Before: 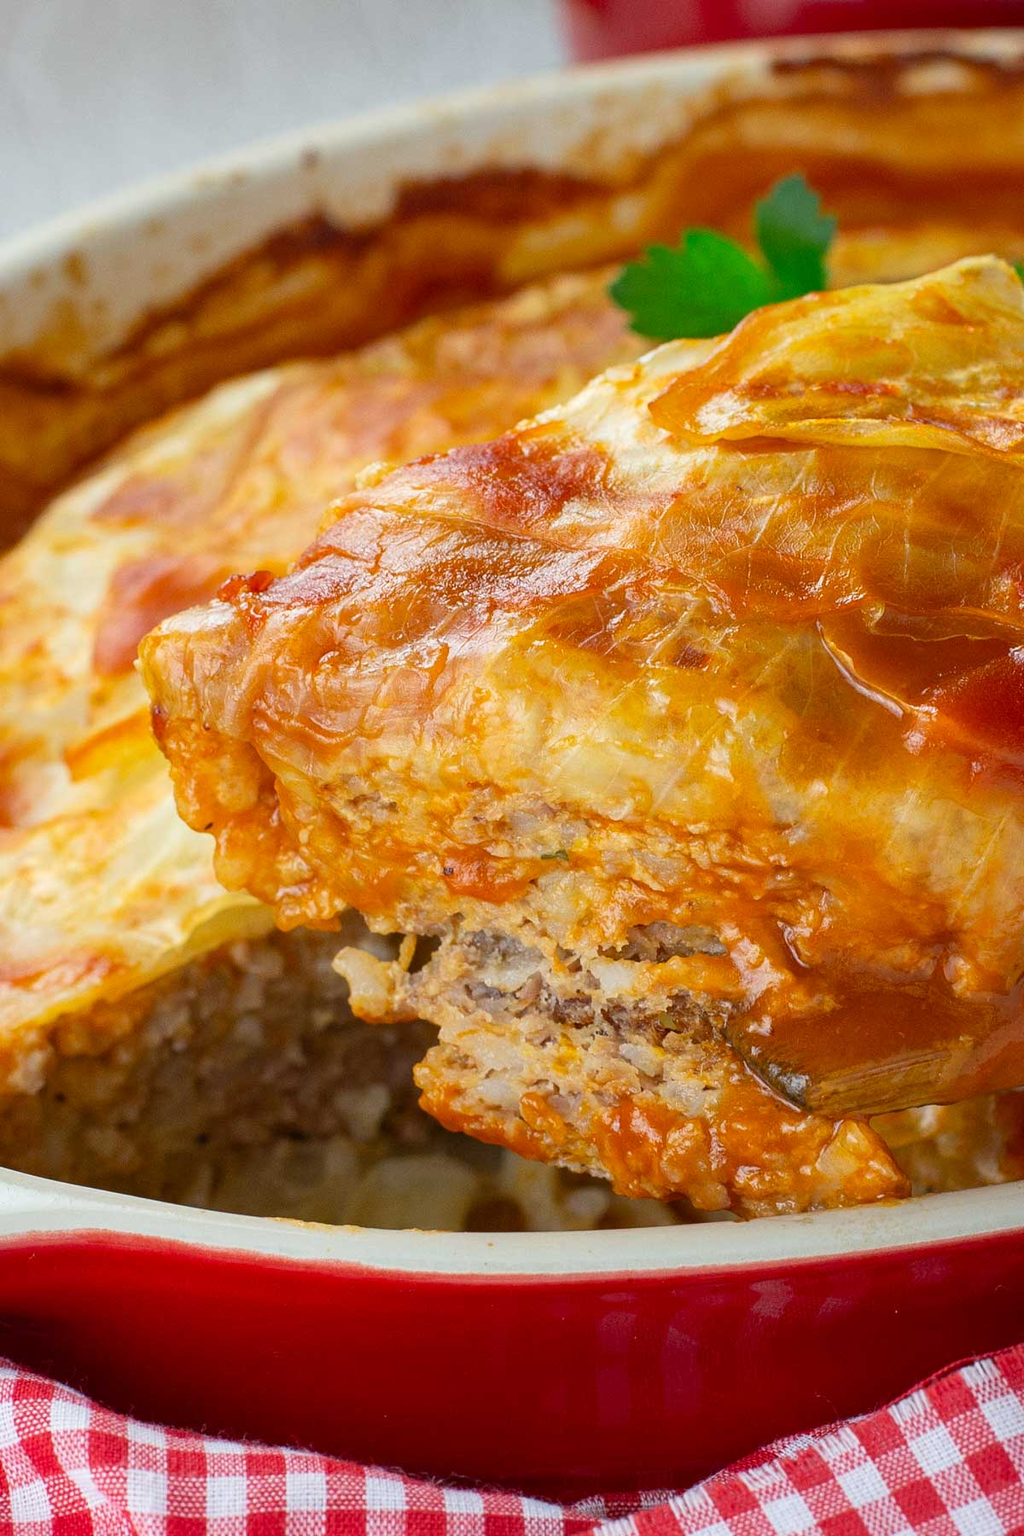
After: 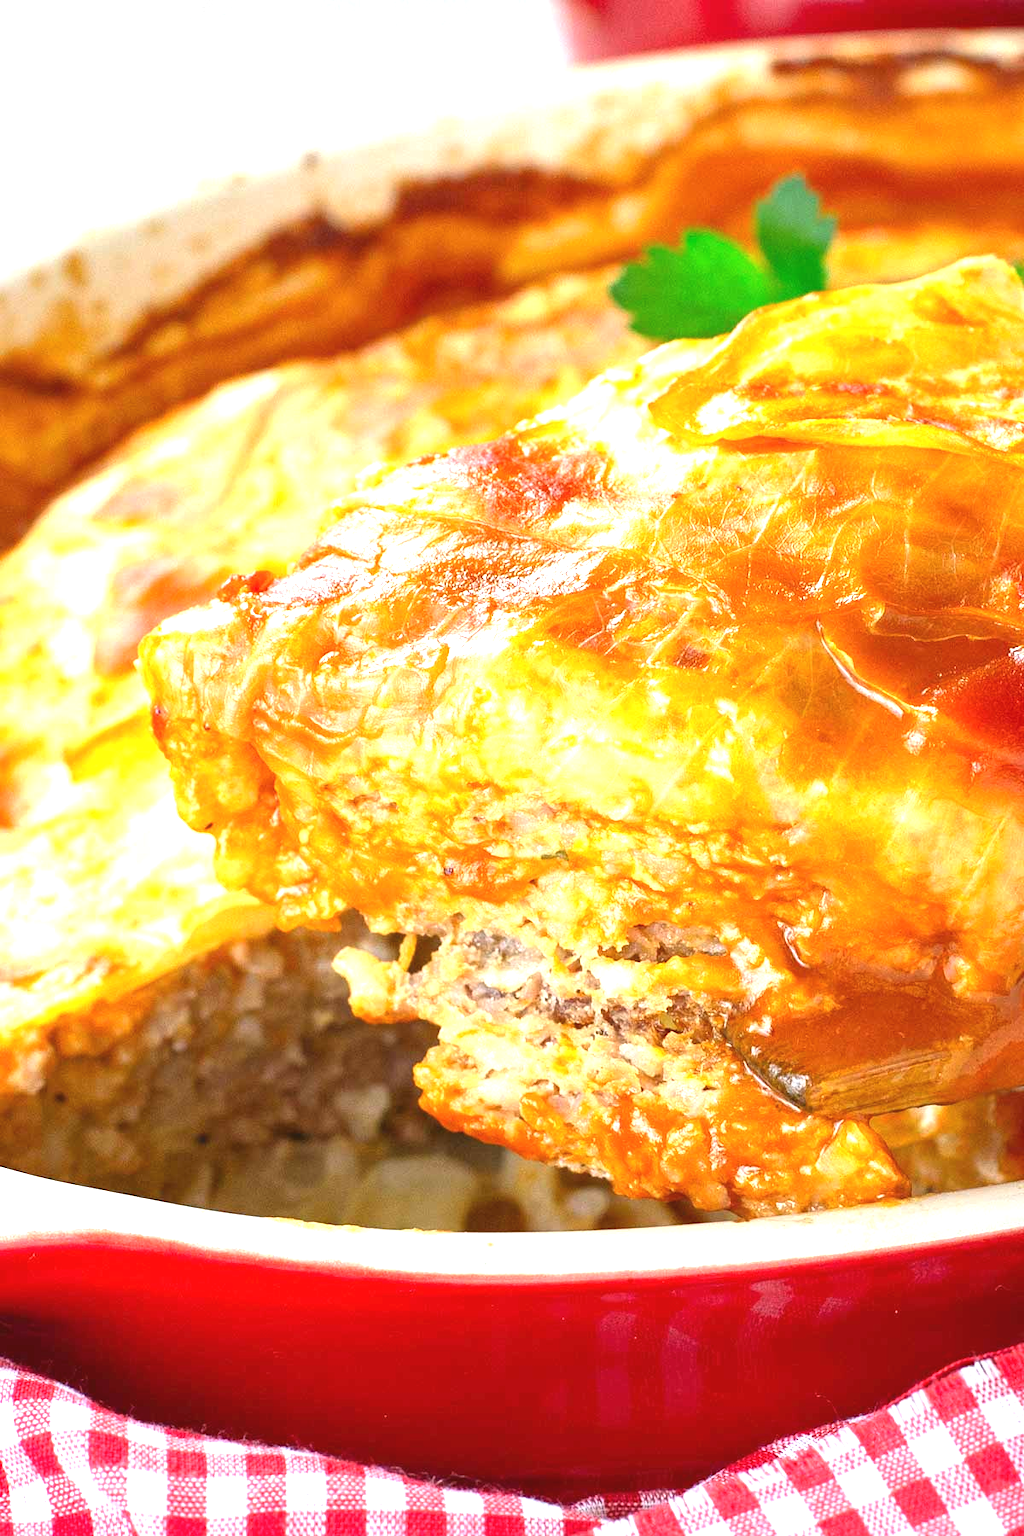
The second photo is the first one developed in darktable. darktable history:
exposure: black level correction -0.002, exposure 1.357 EV, compensate exposure bias true, compensate highlight preservation false
